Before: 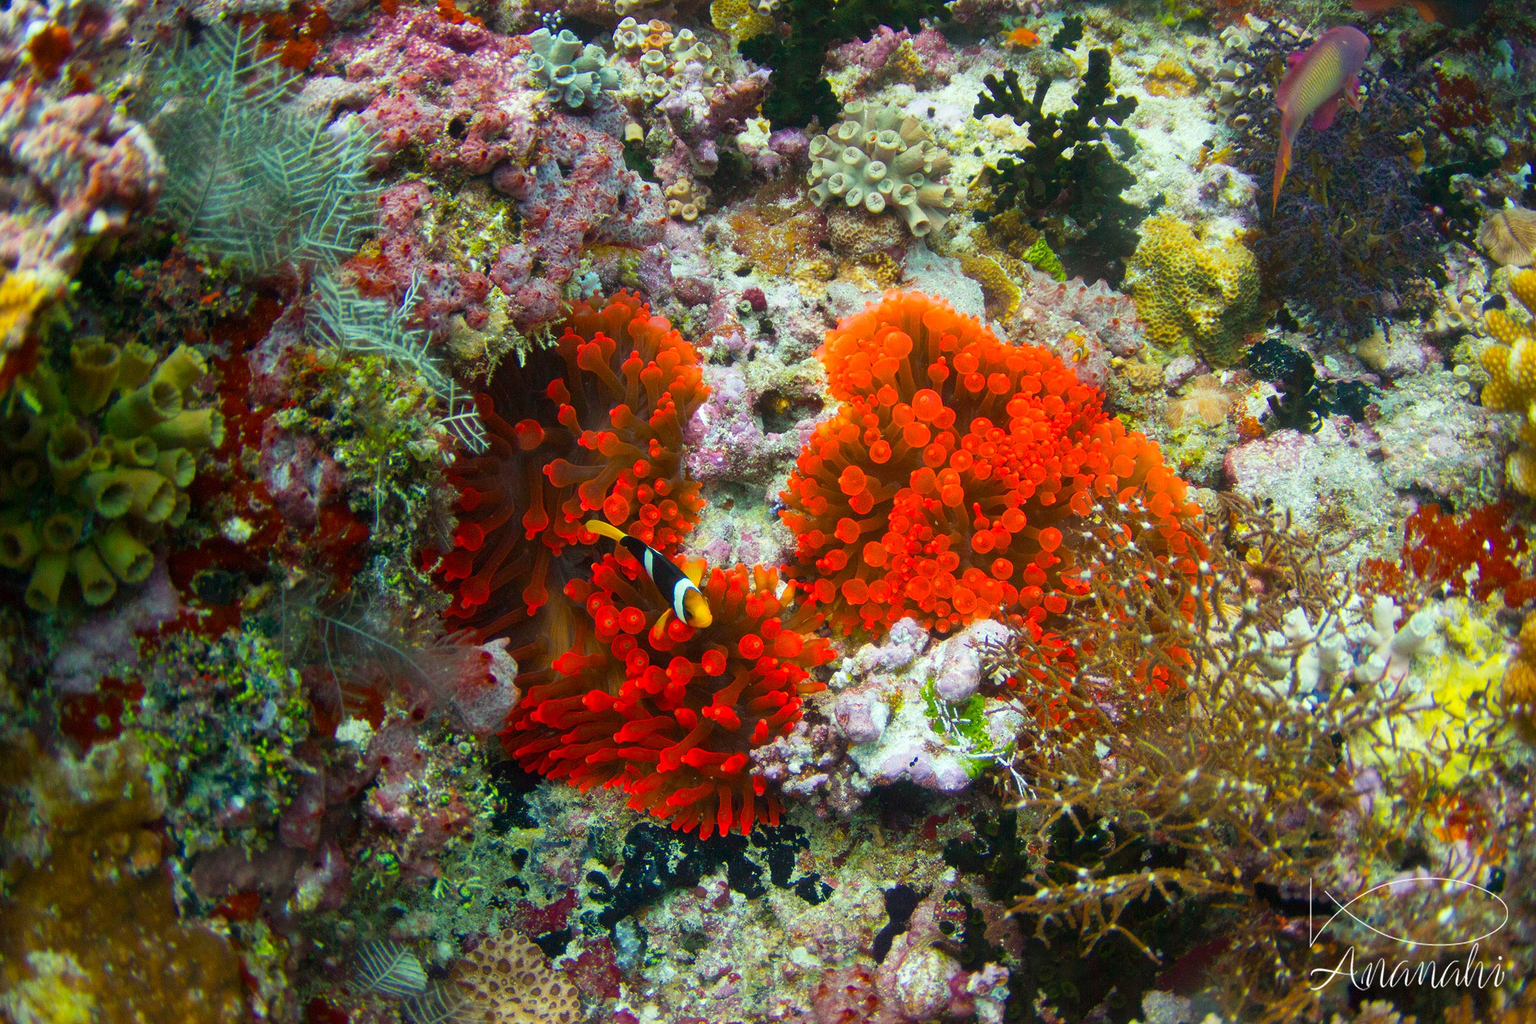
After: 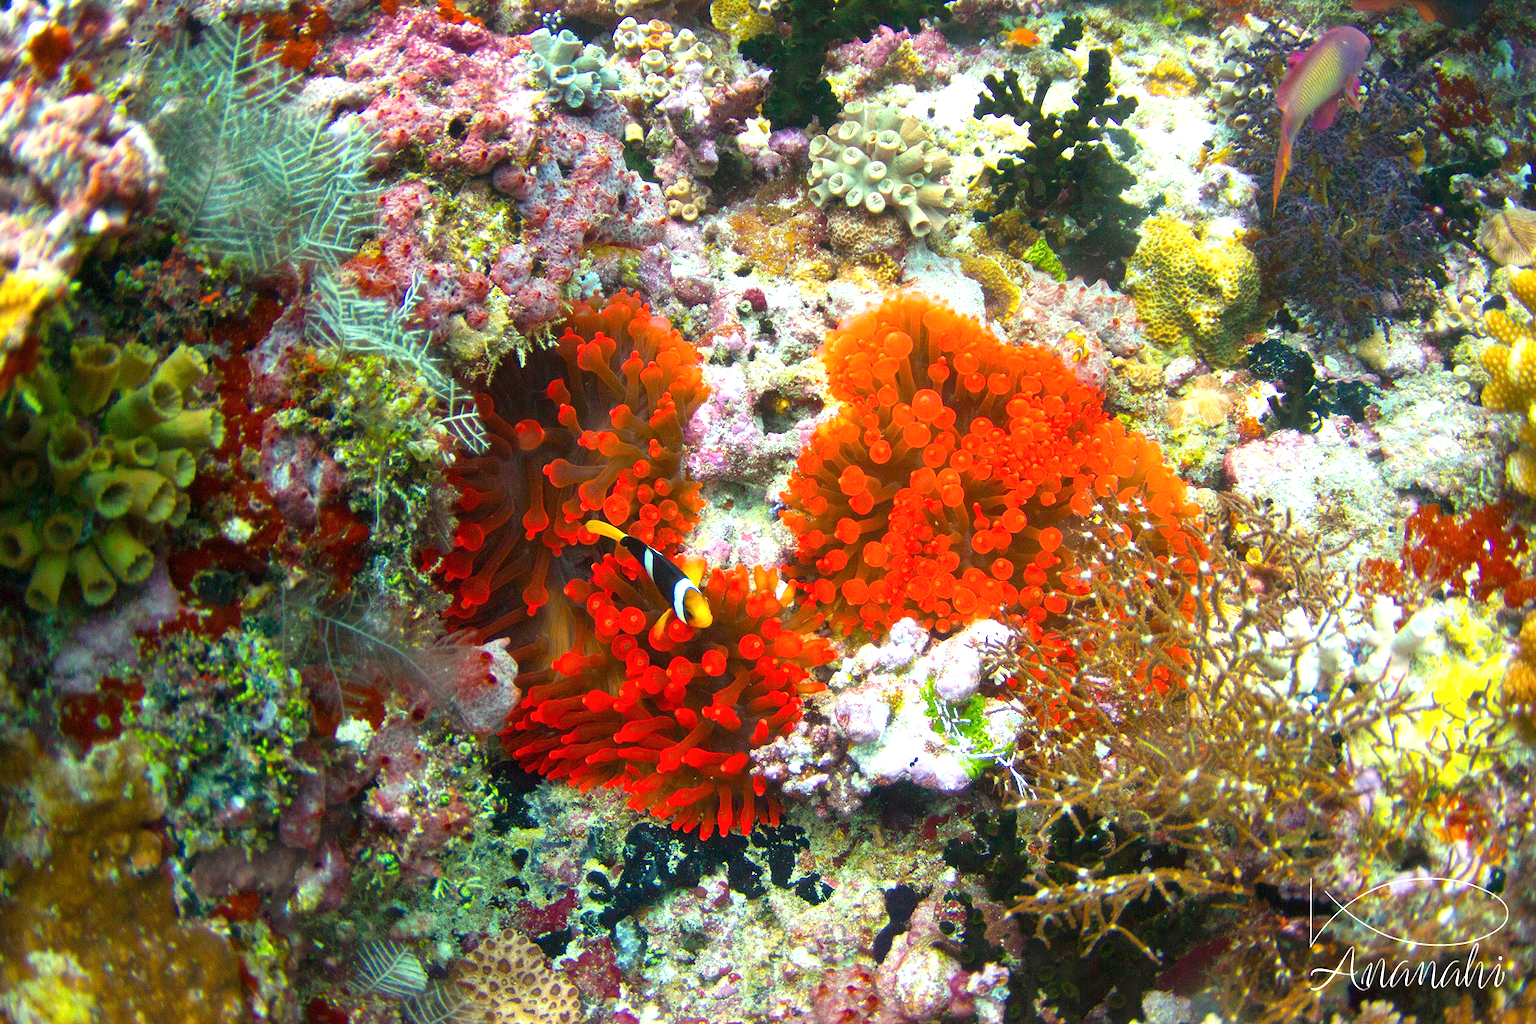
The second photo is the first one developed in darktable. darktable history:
shadows and highlights: shadows 12, white point adjustment 1.2, highlights -0.36, soften with gaussian
exposure: exposure 0.785 EV, compensate highlight preservation false
